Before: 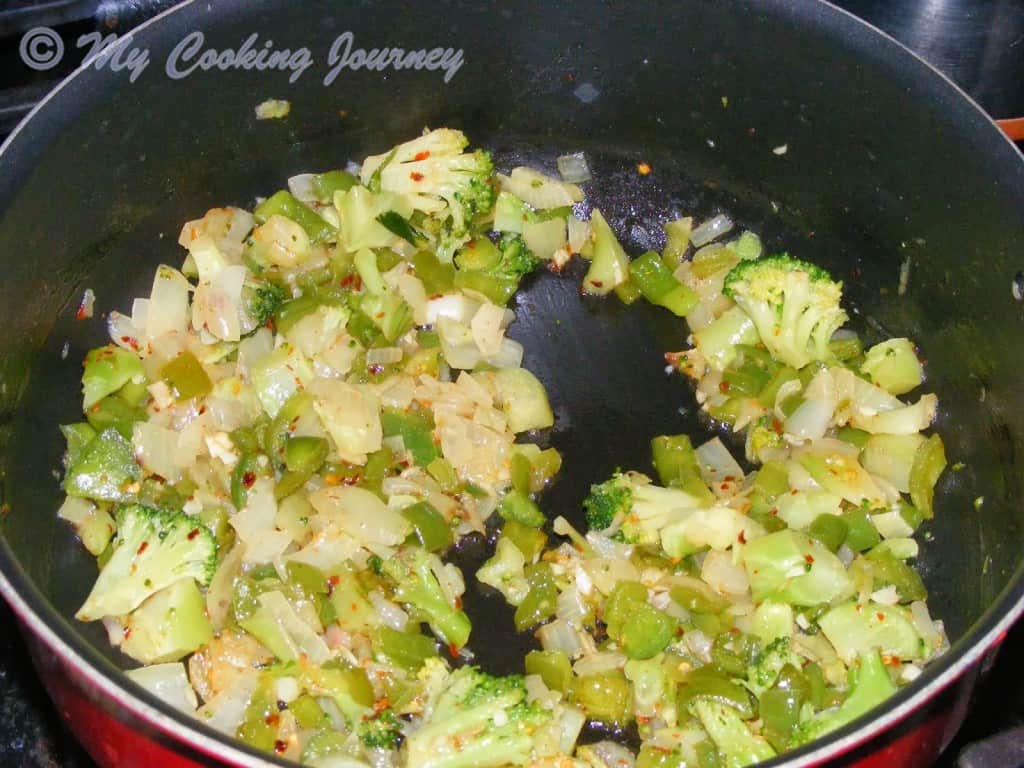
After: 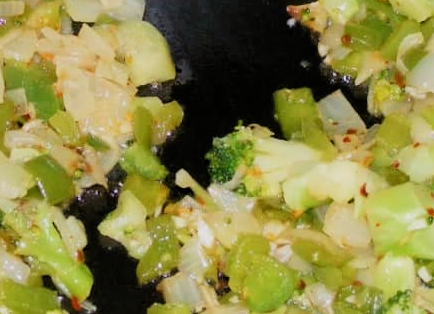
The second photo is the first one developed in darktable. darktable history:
exposure: exposure -0.115 EV, compensate exposure bias true, compensate highlight preservation false
color calibration: illuminant same as pipeline (D50), adaptation XYZ, x 0.346, y 0.357, temperature 5011.84 K
crop: left 36.99%, top 45.257%, right 20.576%, bottom 13.839%
filmic rgb: black relative exposure -5 EV, white relative exposure 3.51 EV, hardness 3.18, contrast 1.197, highlights saturation mix -29.79%, iterations of high-quality reconstruction 0
